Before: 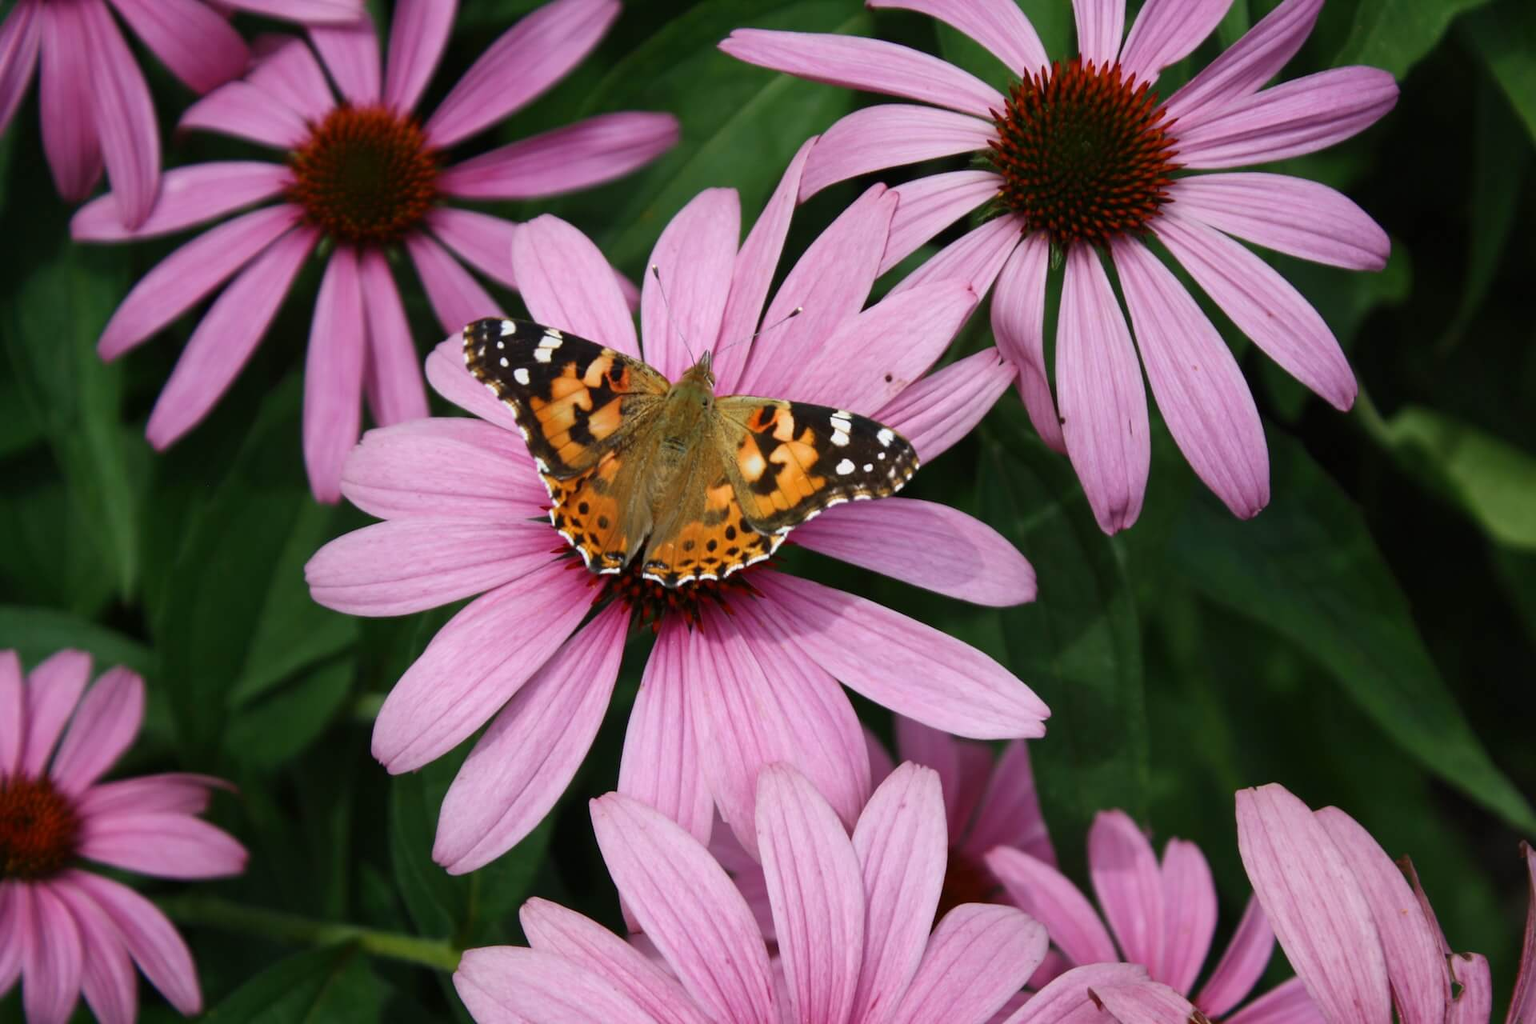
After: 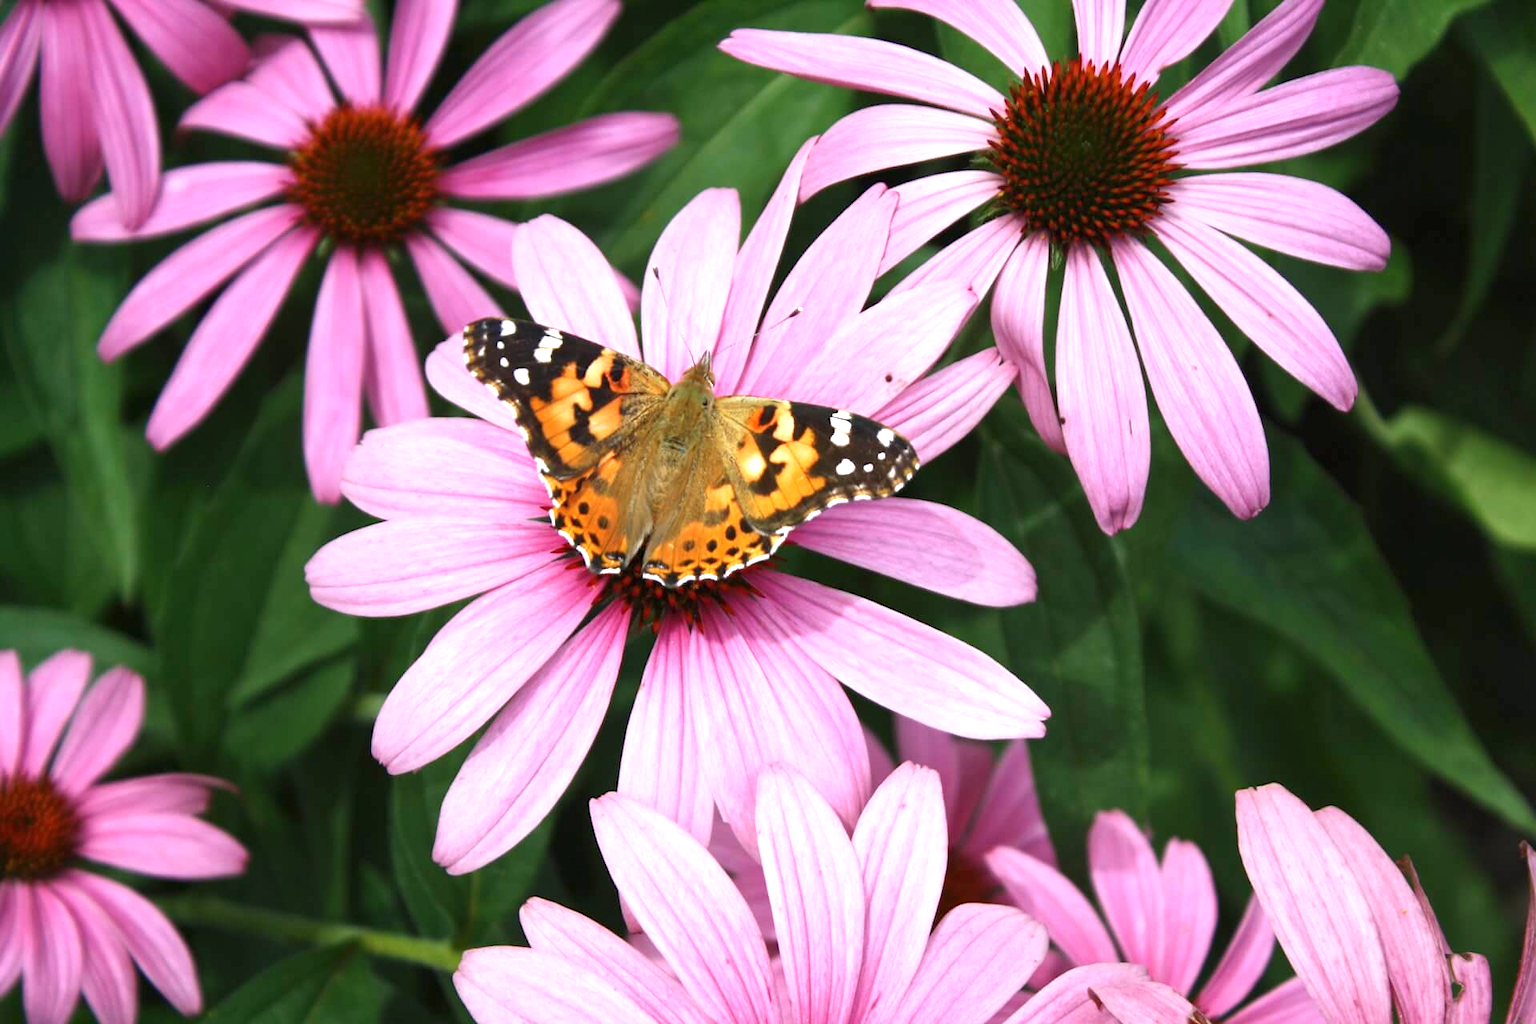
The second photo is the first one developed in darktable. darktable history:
exposure: black level correction 0, exposure 1.02 EV, compensate highlight preservation false
